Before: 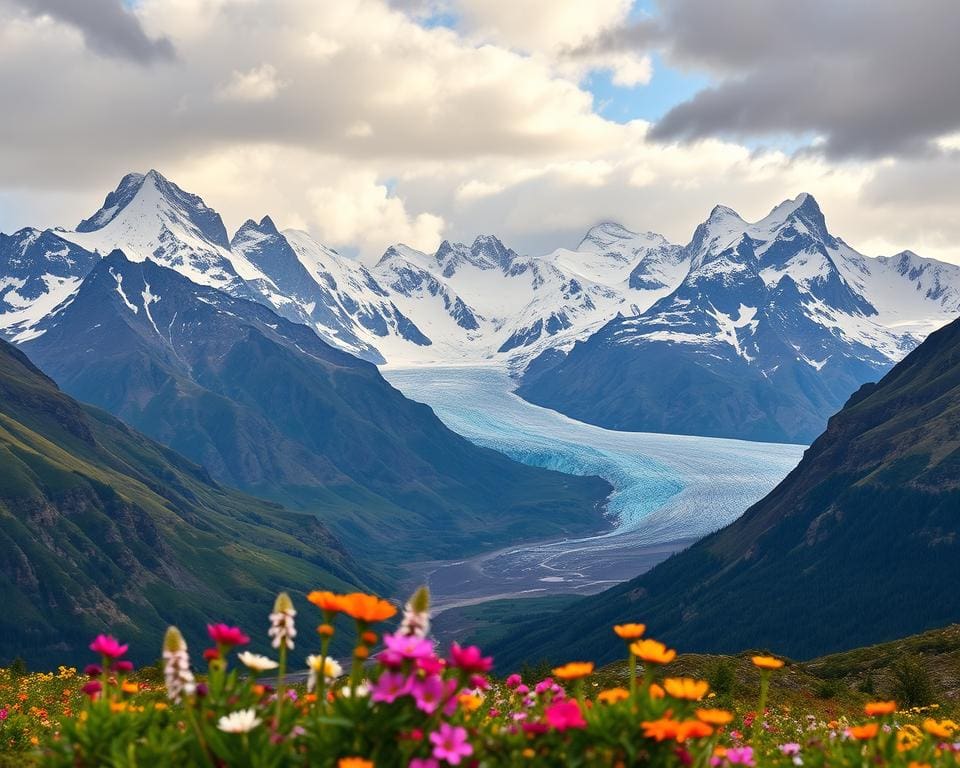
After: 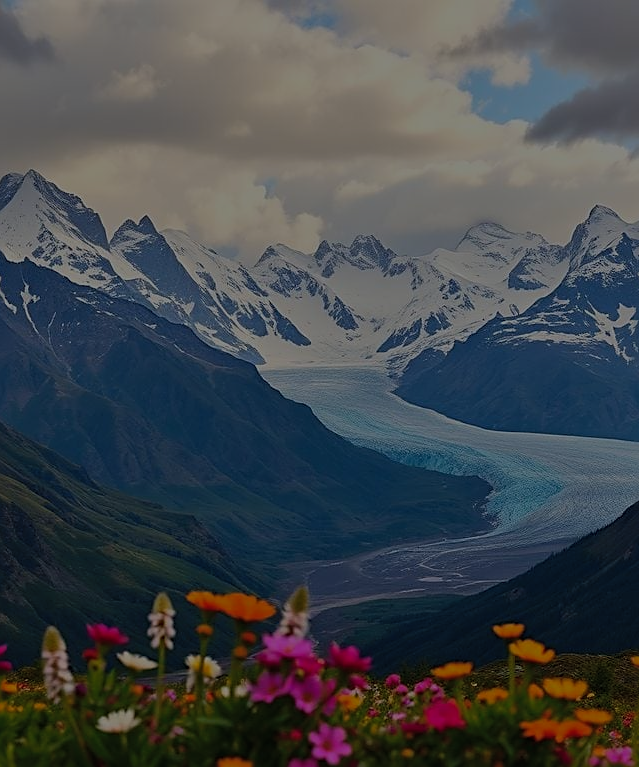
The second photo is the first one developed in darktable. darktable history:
crop and rotate: left 12.673%, right 20.66%
sharpen: on, module defaults
exposure: exposure -2.446 EV, compensate highlight preservation false
contrast brightness saturation: brightness 0.09, saturation 0.19
